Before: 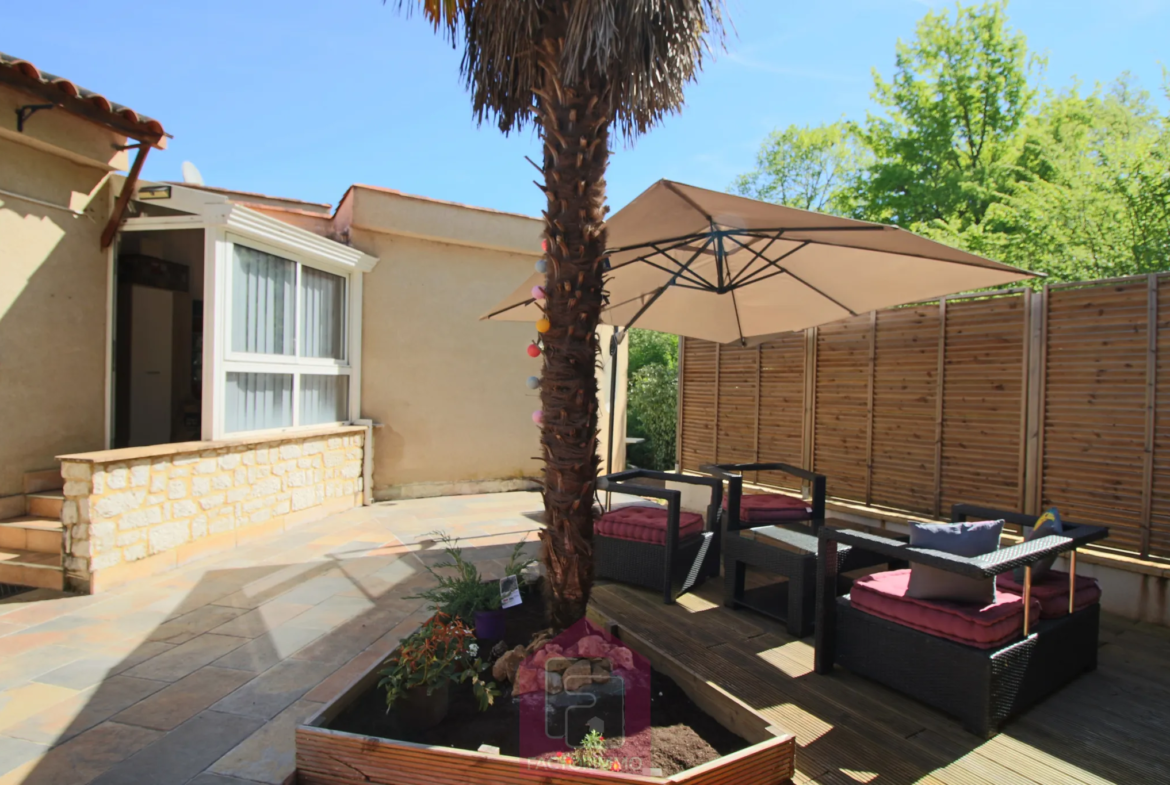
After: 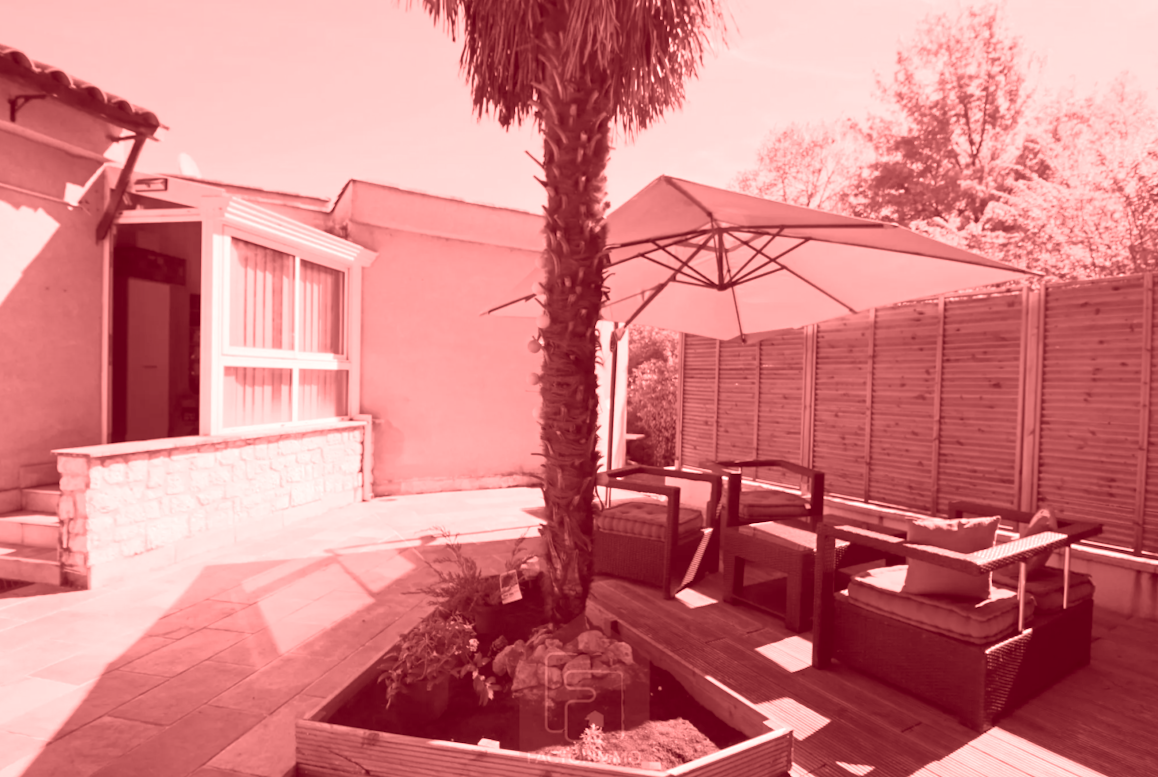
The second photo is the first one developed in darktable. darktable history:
colorize: saturation 60%, source mix 100%
tone equalizer: on, module defaults
rotate and perspective: rotation 0.174°, lens shift (vertical) 0.013, lens shift (horizontal) 0.019, shear 0.001, automatic cropping original format, crop left 0.007, crop right 0.991, crop top 0.016, crop bottom 0.997
